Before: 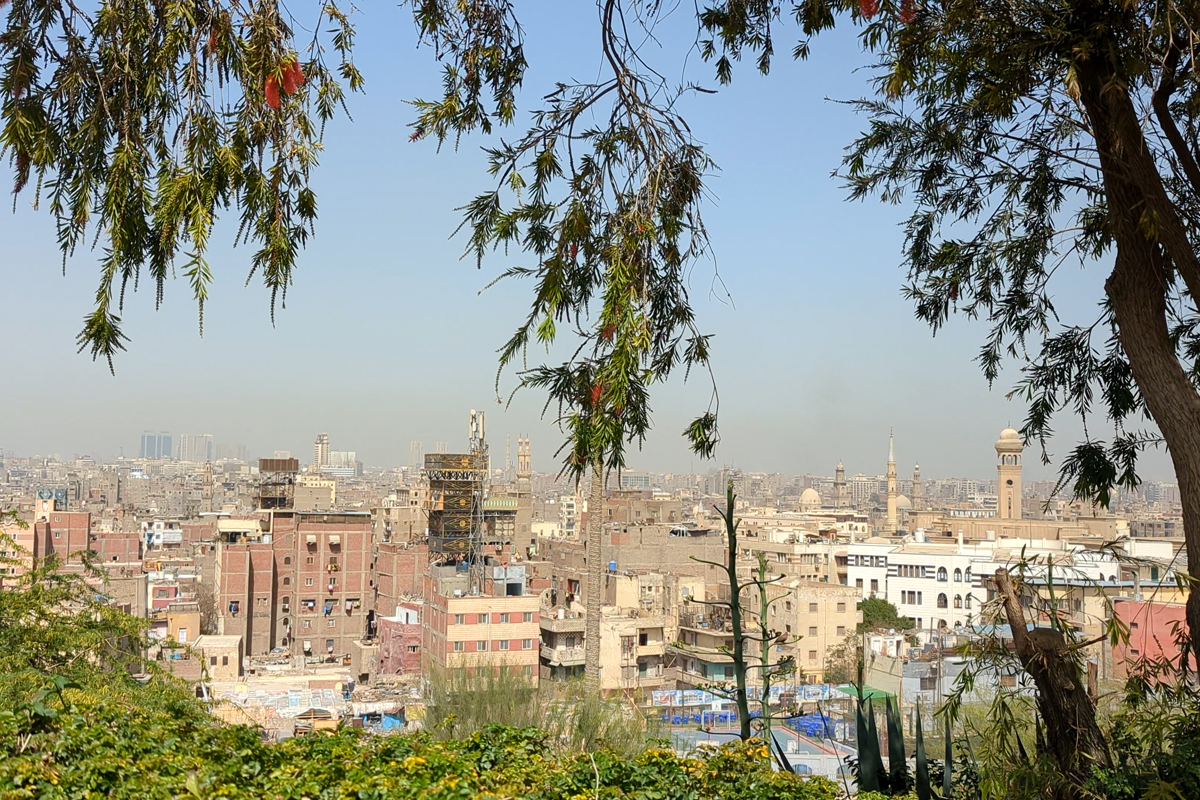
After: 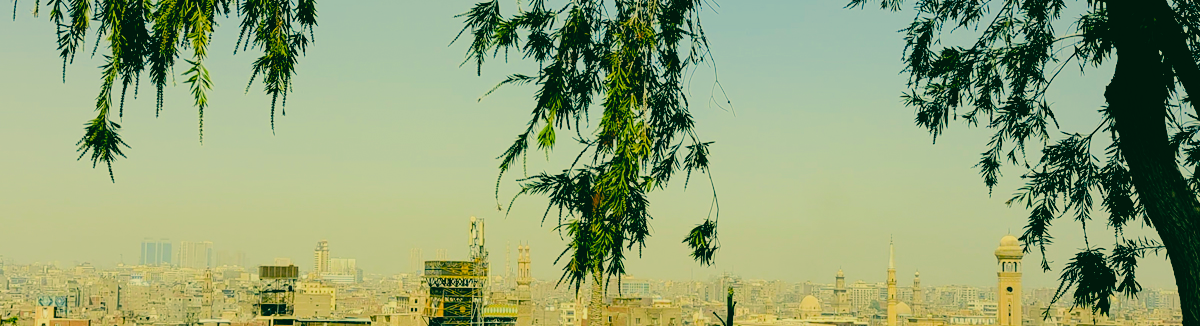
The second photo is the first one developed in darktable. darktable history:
color correction: highlights a* 1.93, highlights b* 34.38, shadows a* -36.54, shadows b* -5.3
color balance rgb: power › hue 310.37°, global offset › luminance -1.45%, perceptual saturation grading › global saturation 30.517%, global vibrance 16.56%, saturation formula JzAzBz (2021)
contrast brightness saturation: brightness 0.118
filmic rgb: black relative exposure -4.17 EV, white relative exposure 5.11 EV, threshold -0.275 EV, transition 3.19 EV, structure ↔ texture 99.37%, hardness 2.1, contrast 1.179, enable highlight reconstruction true
crop and rotate: top 24.248%, bottom 34.948%
